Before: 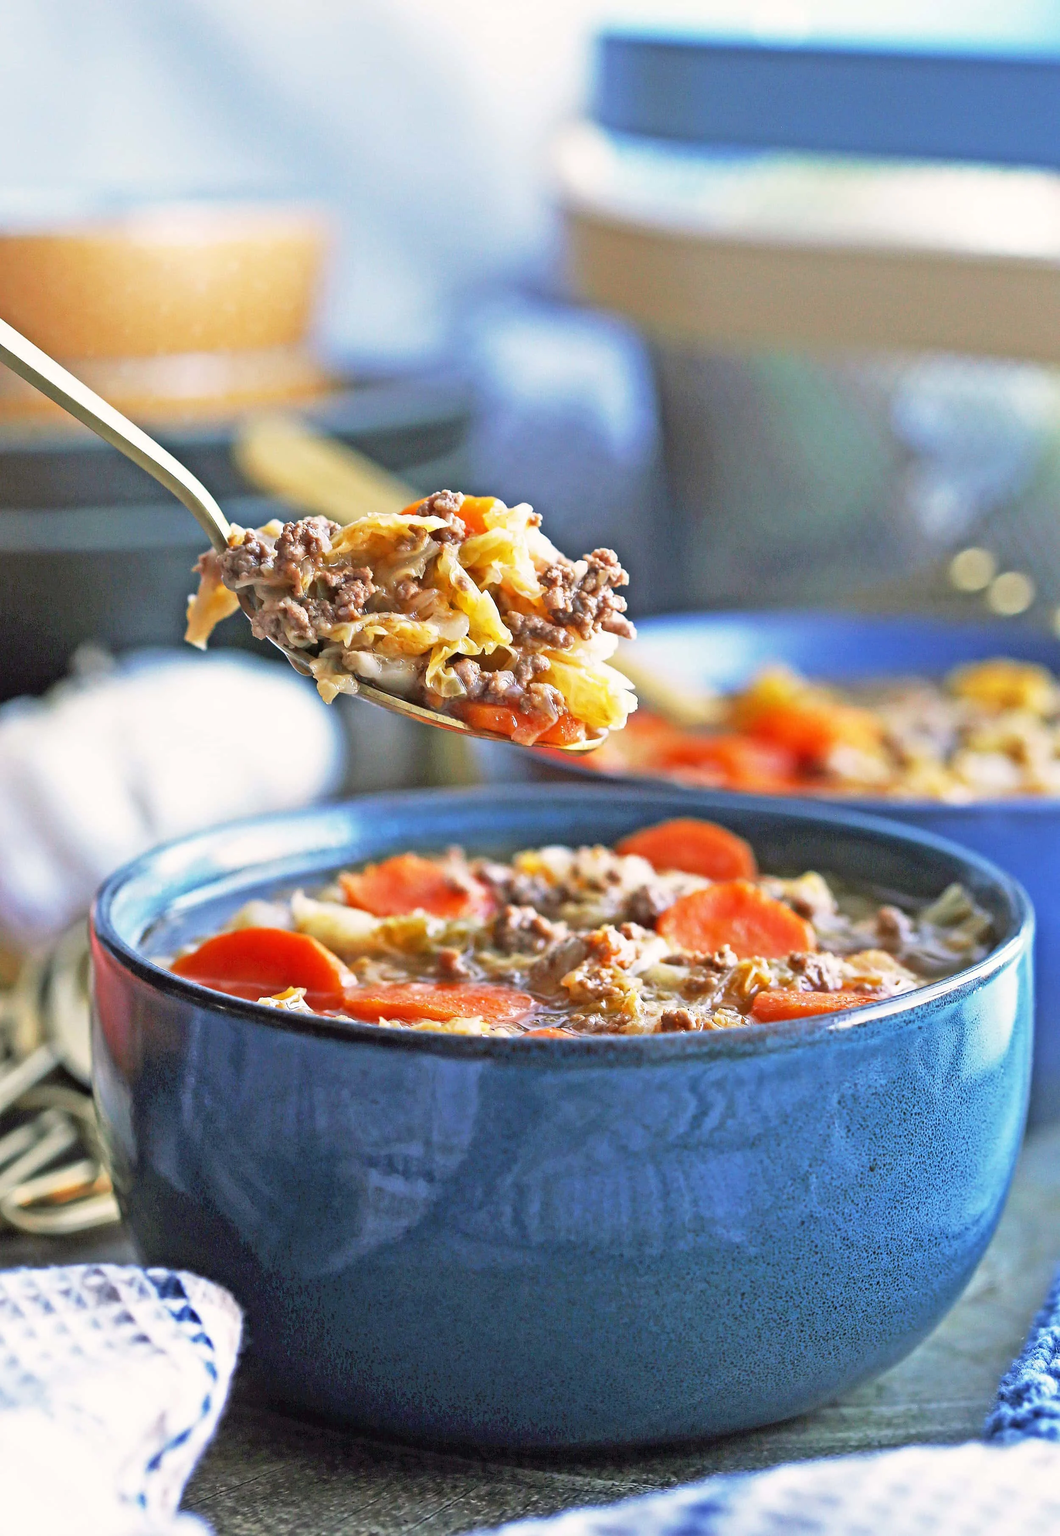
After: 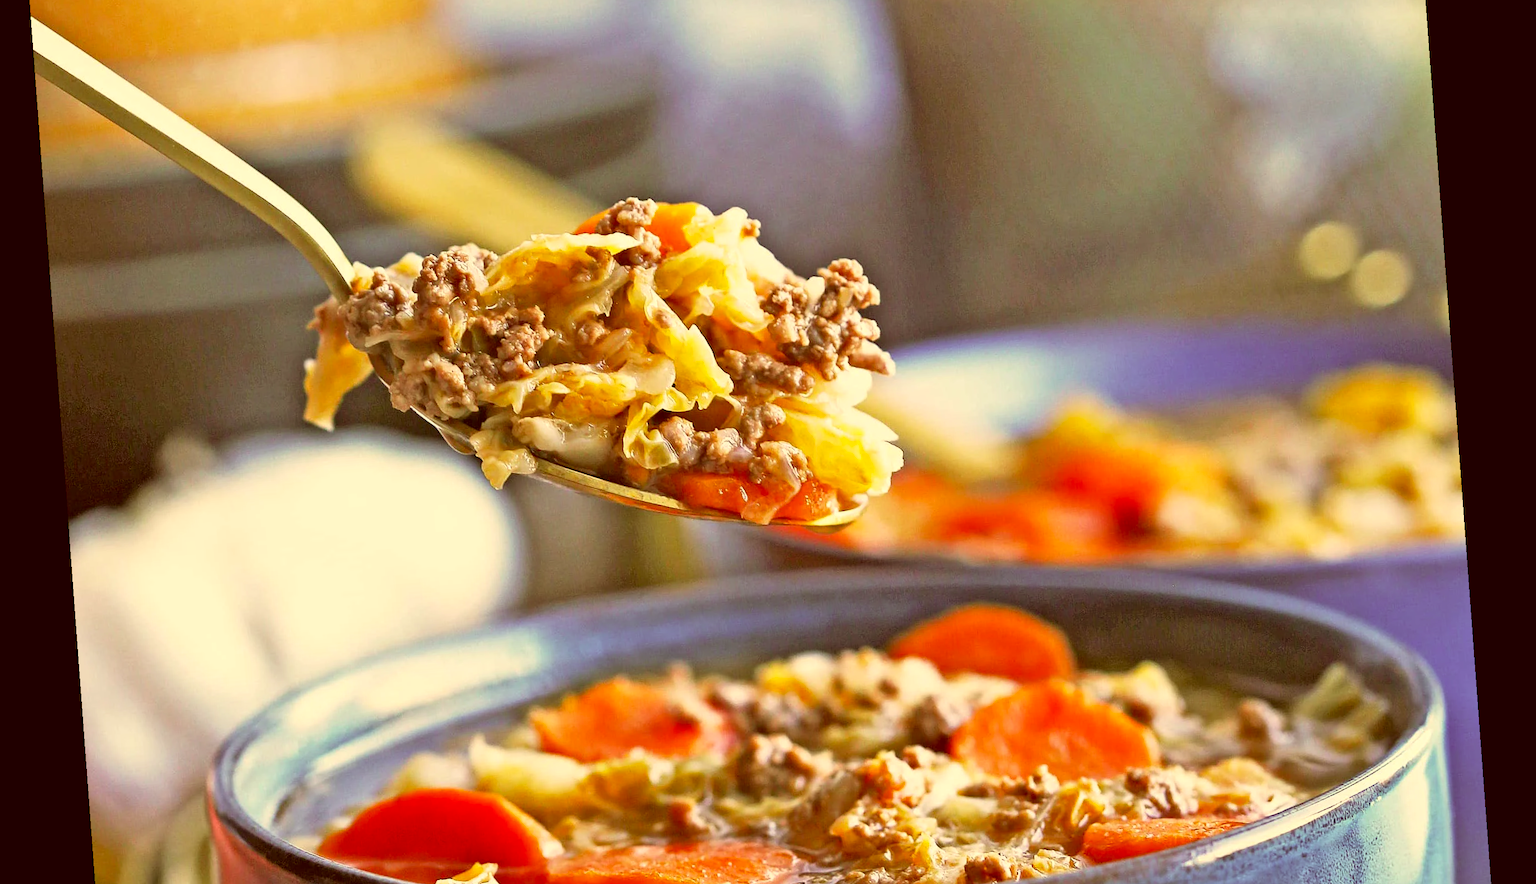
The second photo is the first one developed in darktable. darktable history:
color correction: highlights a* 1.12, highlights b* 24.26, shadows a* 15.58, shadows b* 24.26
rotate and perspective: rotation -4.25°, automatic cropping off
crop and rotate: top 23.84%, bottom 34.294%
